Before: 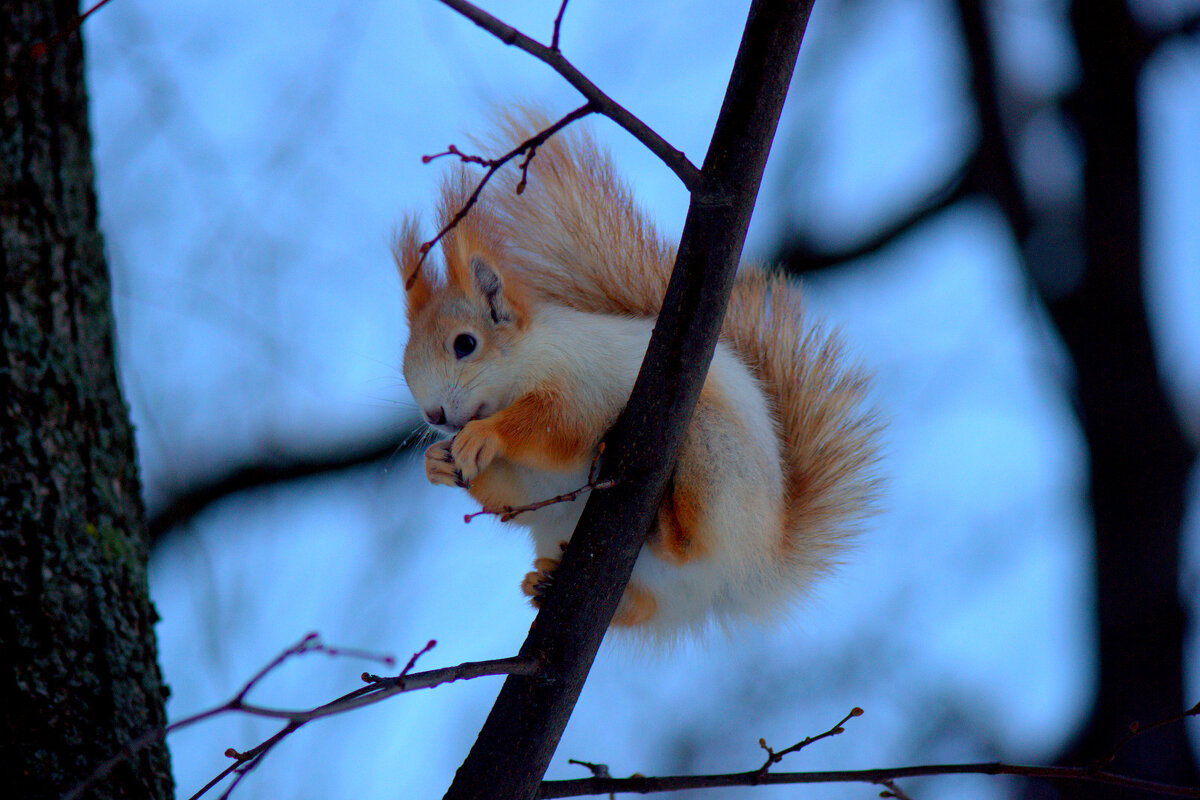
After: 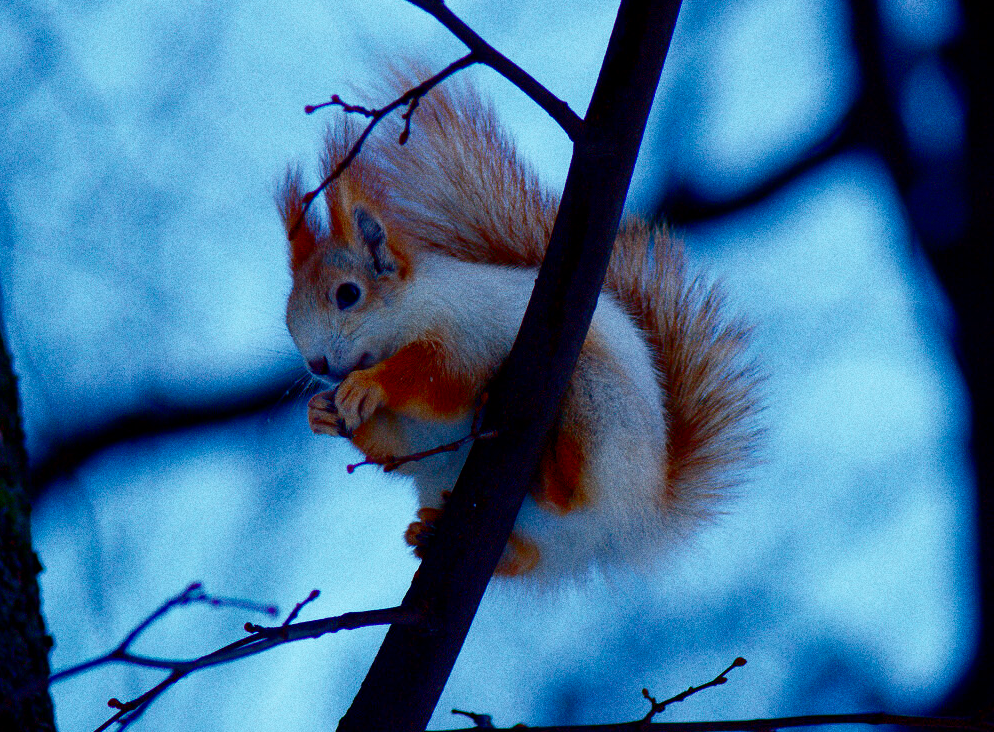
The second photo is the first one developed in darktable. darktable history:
contrast brightness saturation: brightness -0.52
color calibration: illuminant custom, x 0.39, y 0.392, temperature 3856.94 K
base curve: curves: ch0 [(0, 0) (0.028, 0.03) (0.121, 0.232) (0.46, 0.748) (0.859, 0.968) (1, 1)], preserve colors none
crop: left 9.807%, top 6.259%, right 7.334%, bottom 2.177%
grain: coarseness 0.09 ISO, strength 40%
